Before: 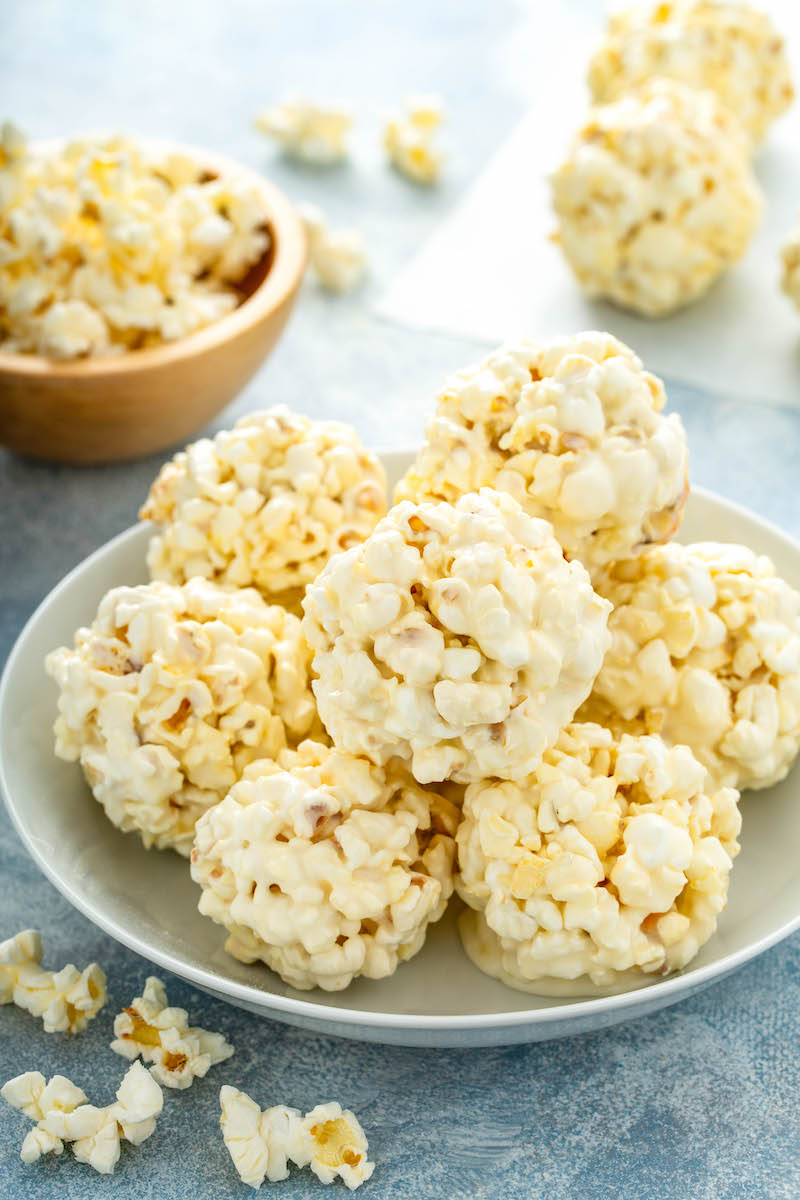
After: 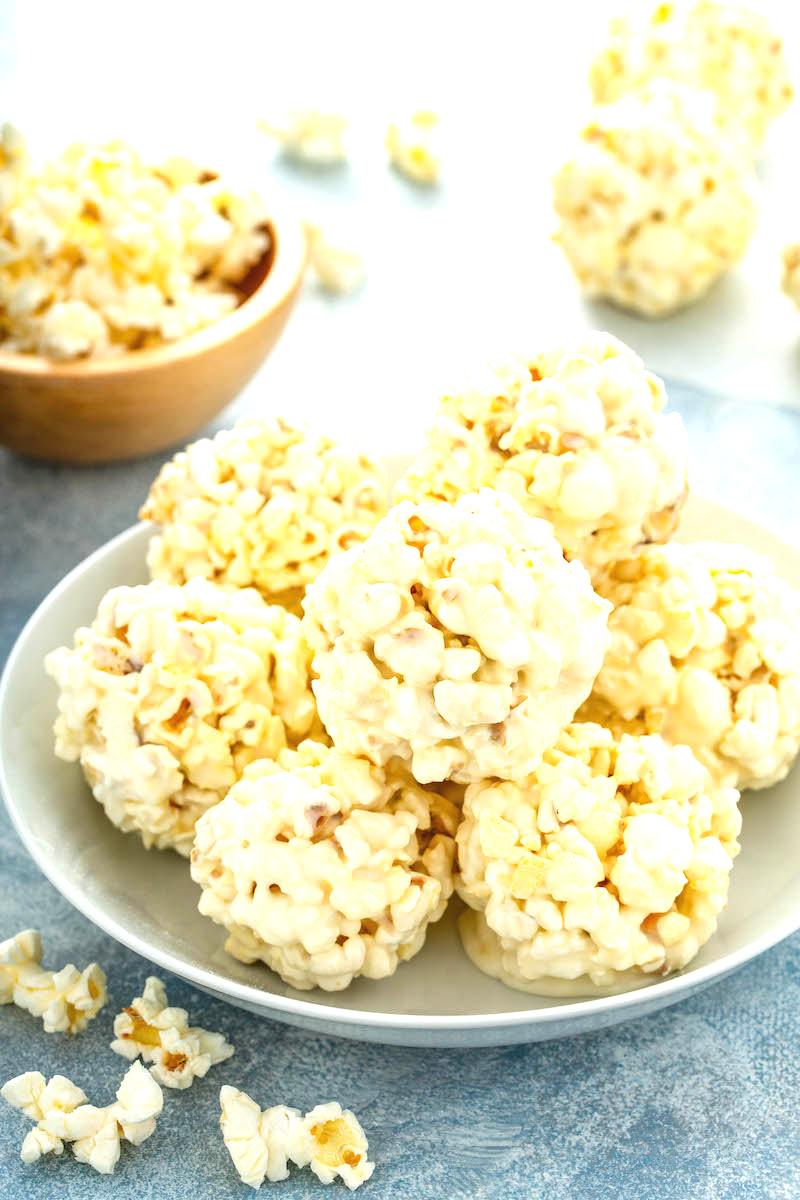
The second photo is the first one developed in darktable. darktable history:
exposure: black level correction -0.002, exposure 0.528 EV, compensate highlight preservation false
